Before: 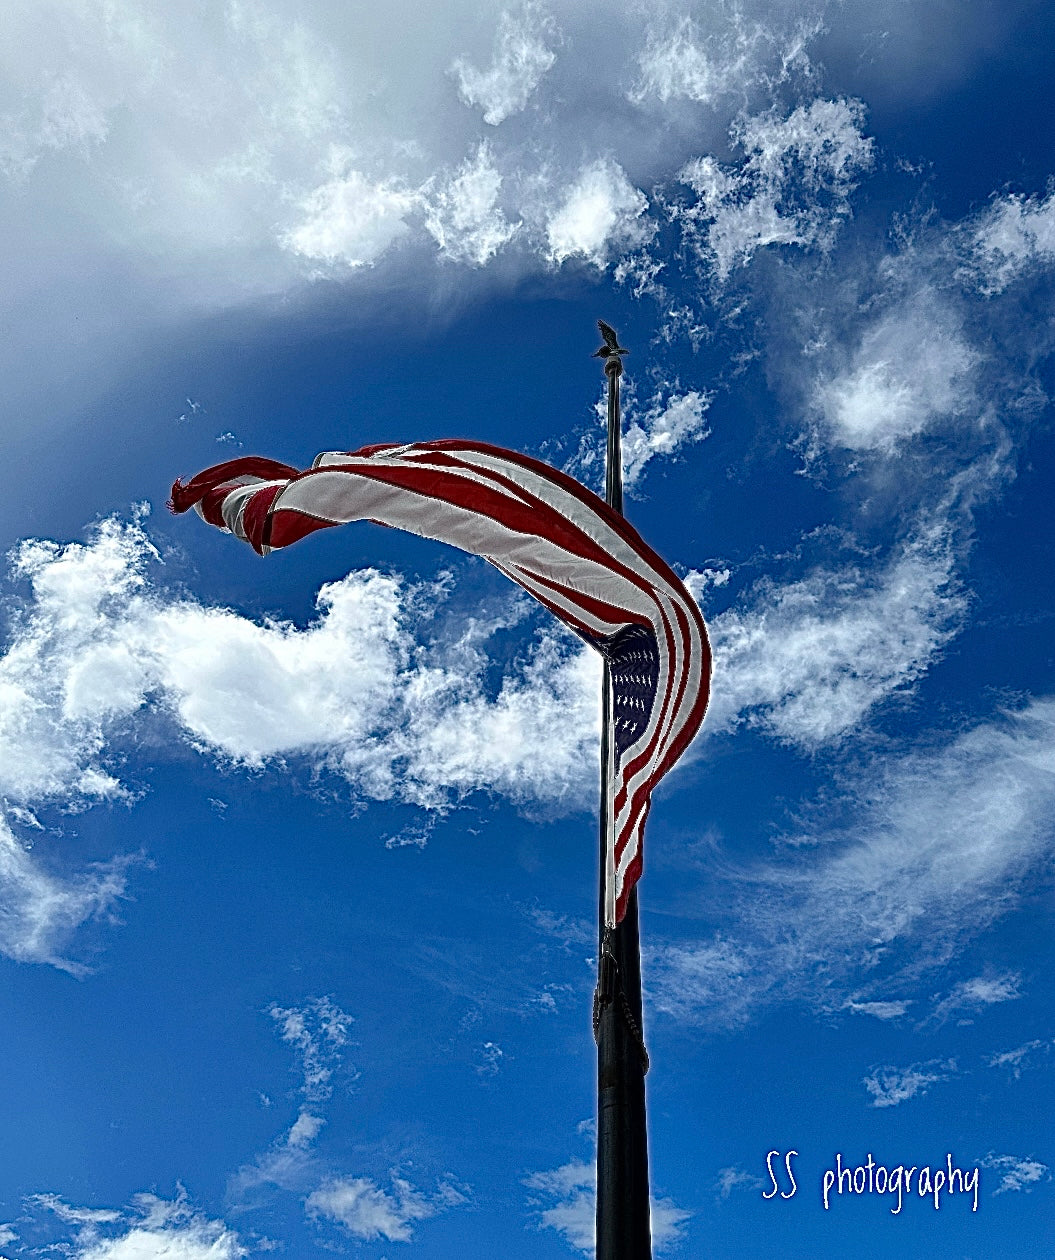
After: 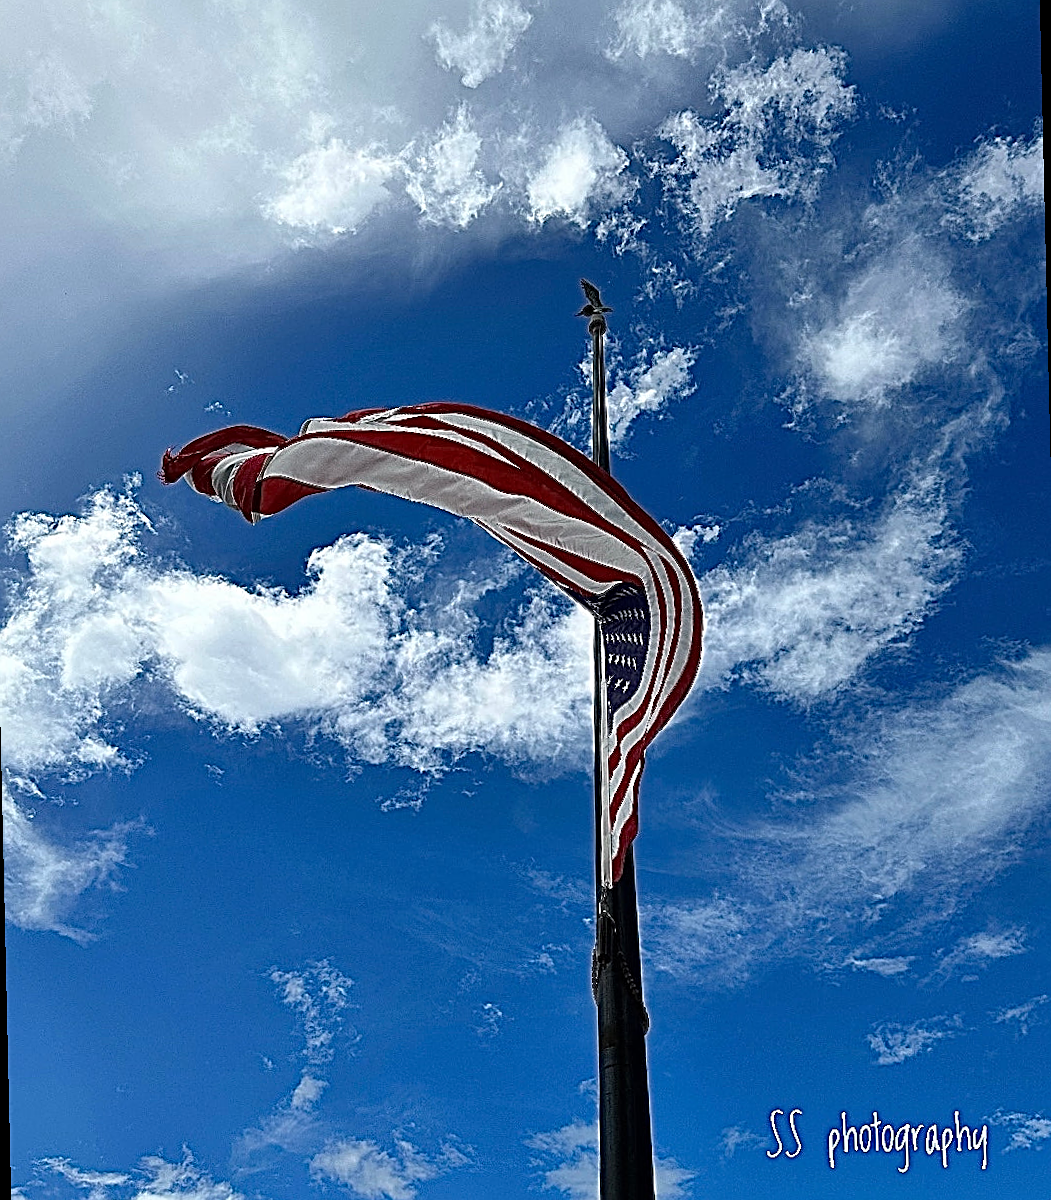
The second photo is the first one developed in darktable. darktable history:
rotate and perspective: rotation -1.32°, lens shift (horizontal) -0.031, crop left 0.015, crop right 0.985, crop top 0.047, crop bottom 0.982
sharpen: on, module defaults
